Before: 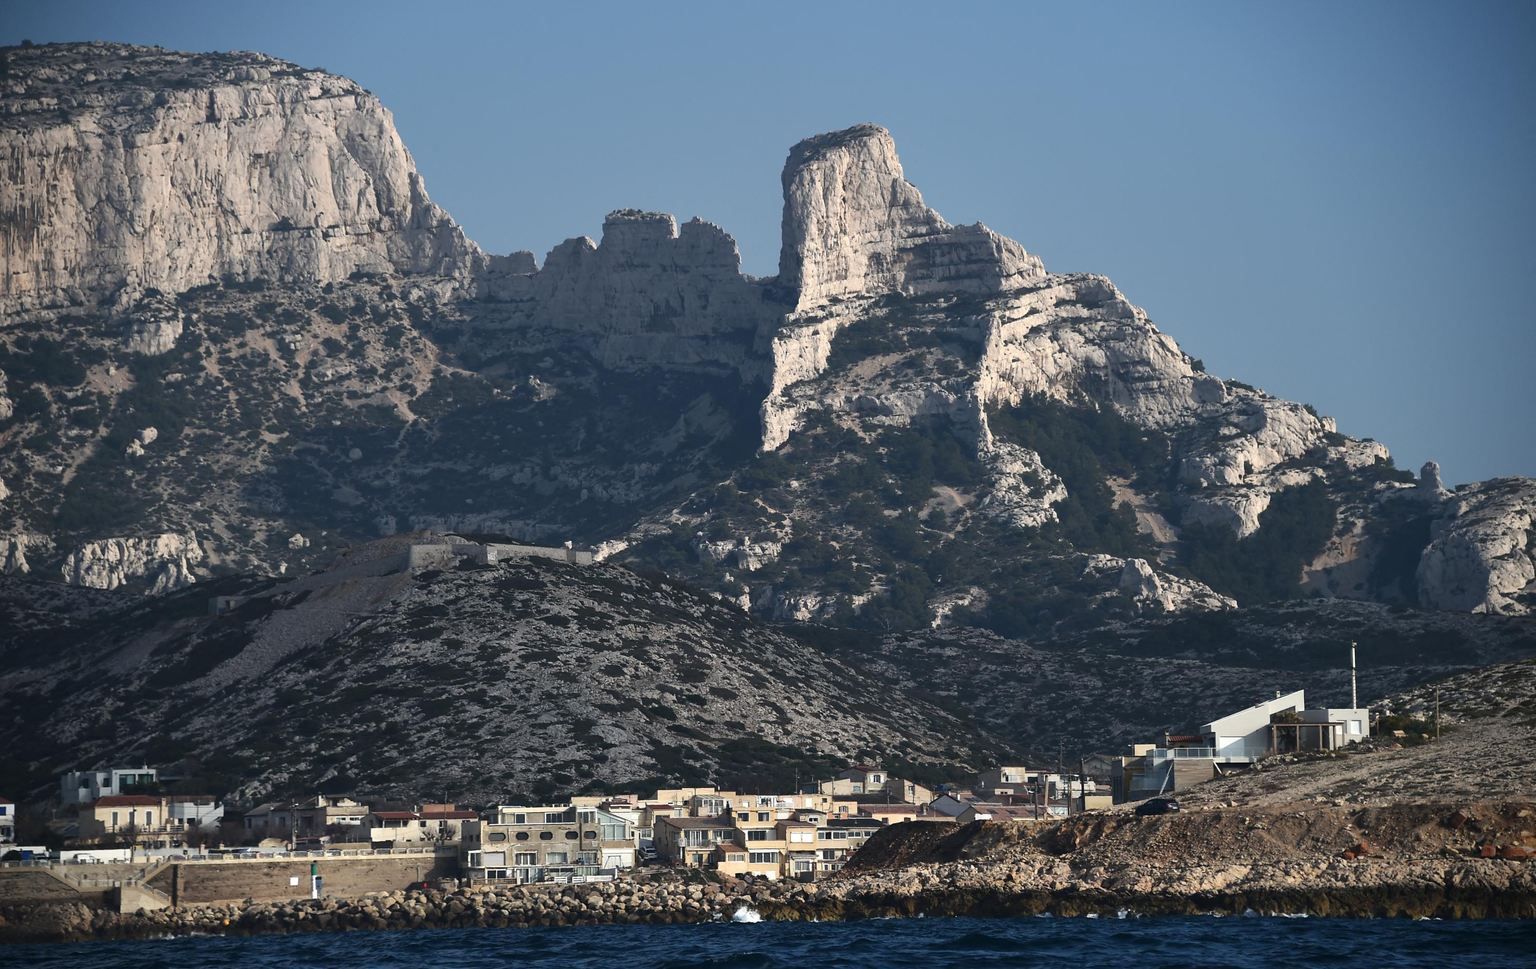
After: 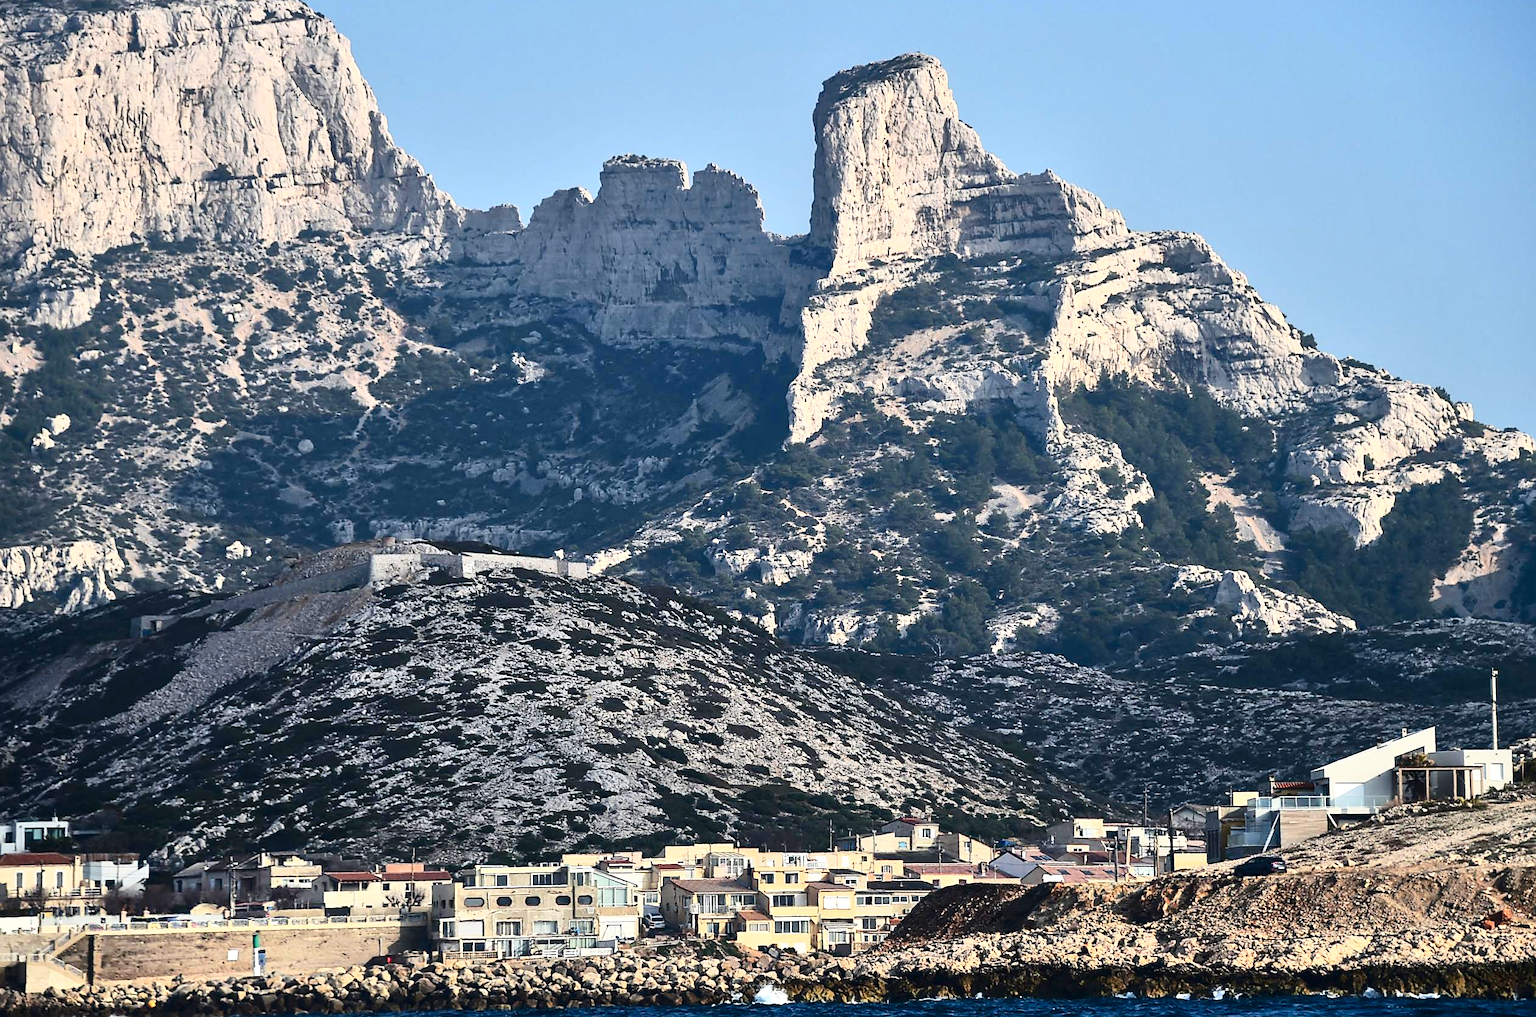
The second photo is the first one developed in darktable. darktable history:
sharpen: on, module defaults
tone equalizer: -7 EV 0.15 EV, -6 EV 0.6 EV, -5 EV 1.15 EV, -4 EV 1.33 EV, -3 EV 1.15 EV, -2 EV 0.6 EV, -1 EV 0.15 EV, mask exposure compensation -0.5 EV
crop: left 6.446%, top 8.188%, right 9.538%, bottom 3.548%
contrast brightness saturation: contrast 0.4, brightness 0.05, saturation 0.25
